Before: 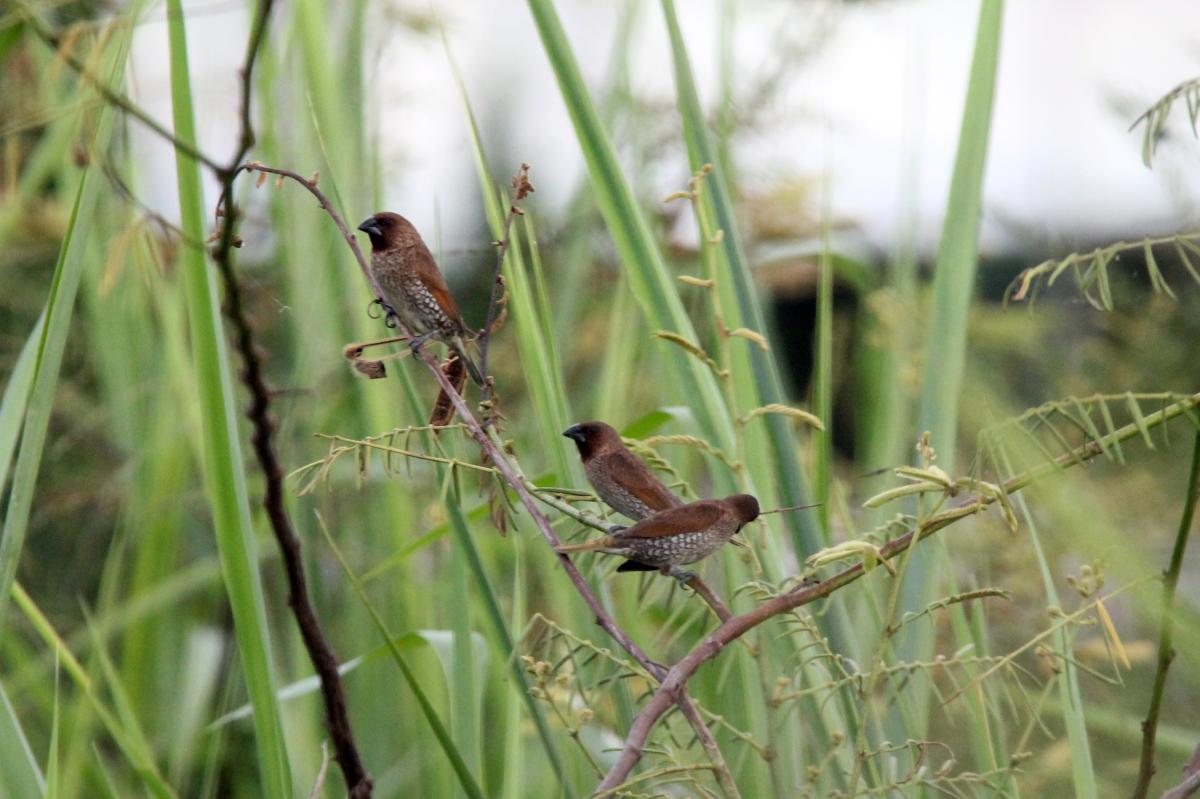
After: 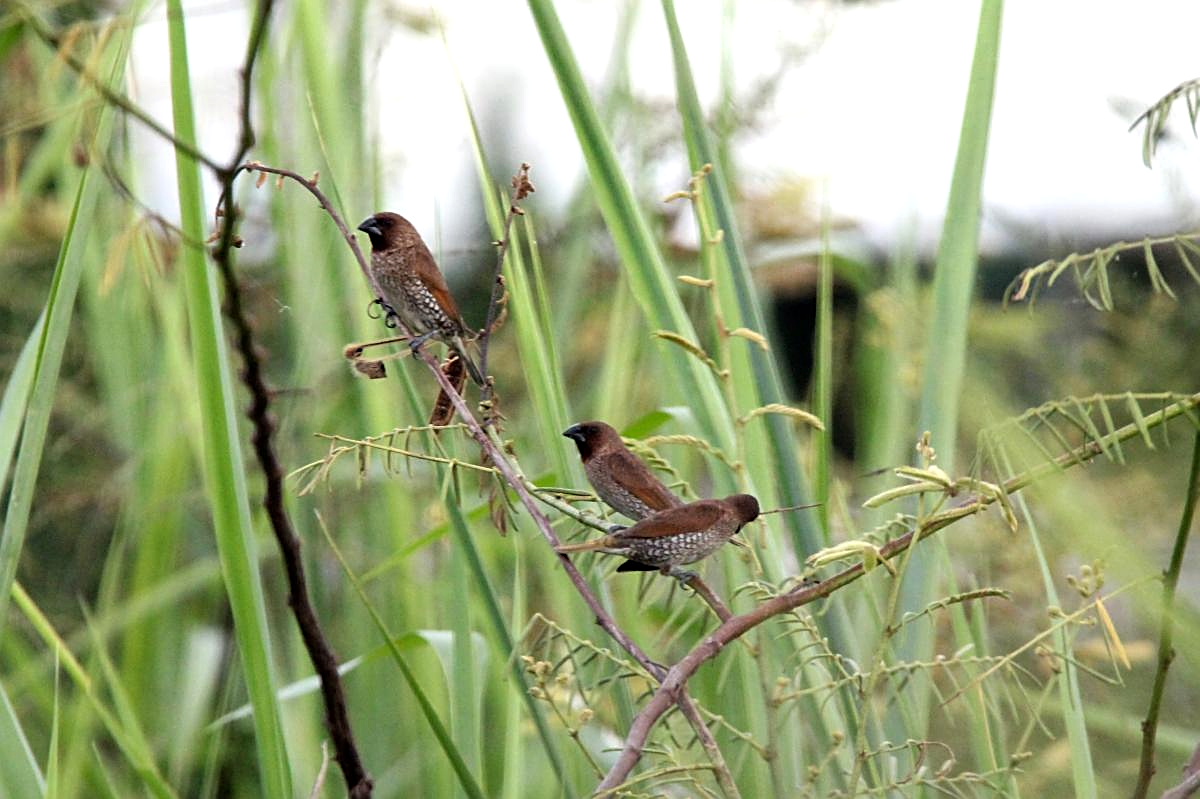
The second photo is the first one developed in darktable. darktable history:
tone equalizer: -8 EV -0.43 EV, -7 EV -0.405 EV, -6 EV -0.309 EV, -5 EV -0.187 EV, -3 EV 0.22 EV, -2 EV 0.355 EV, -1 EV 0.389 EV, +0 EV 0.388 EV
shadows and highlights: shadows 29.48, highlights -30.46, highlights color adjustment 56.36%, low approximation 0.01, soften with gaussian
color calibration: illuminant same as pipeline (D50), adaptation XYZ, x 0.347, y 0.358, temperature 5005.61 K
sharpen: on, module defaults
